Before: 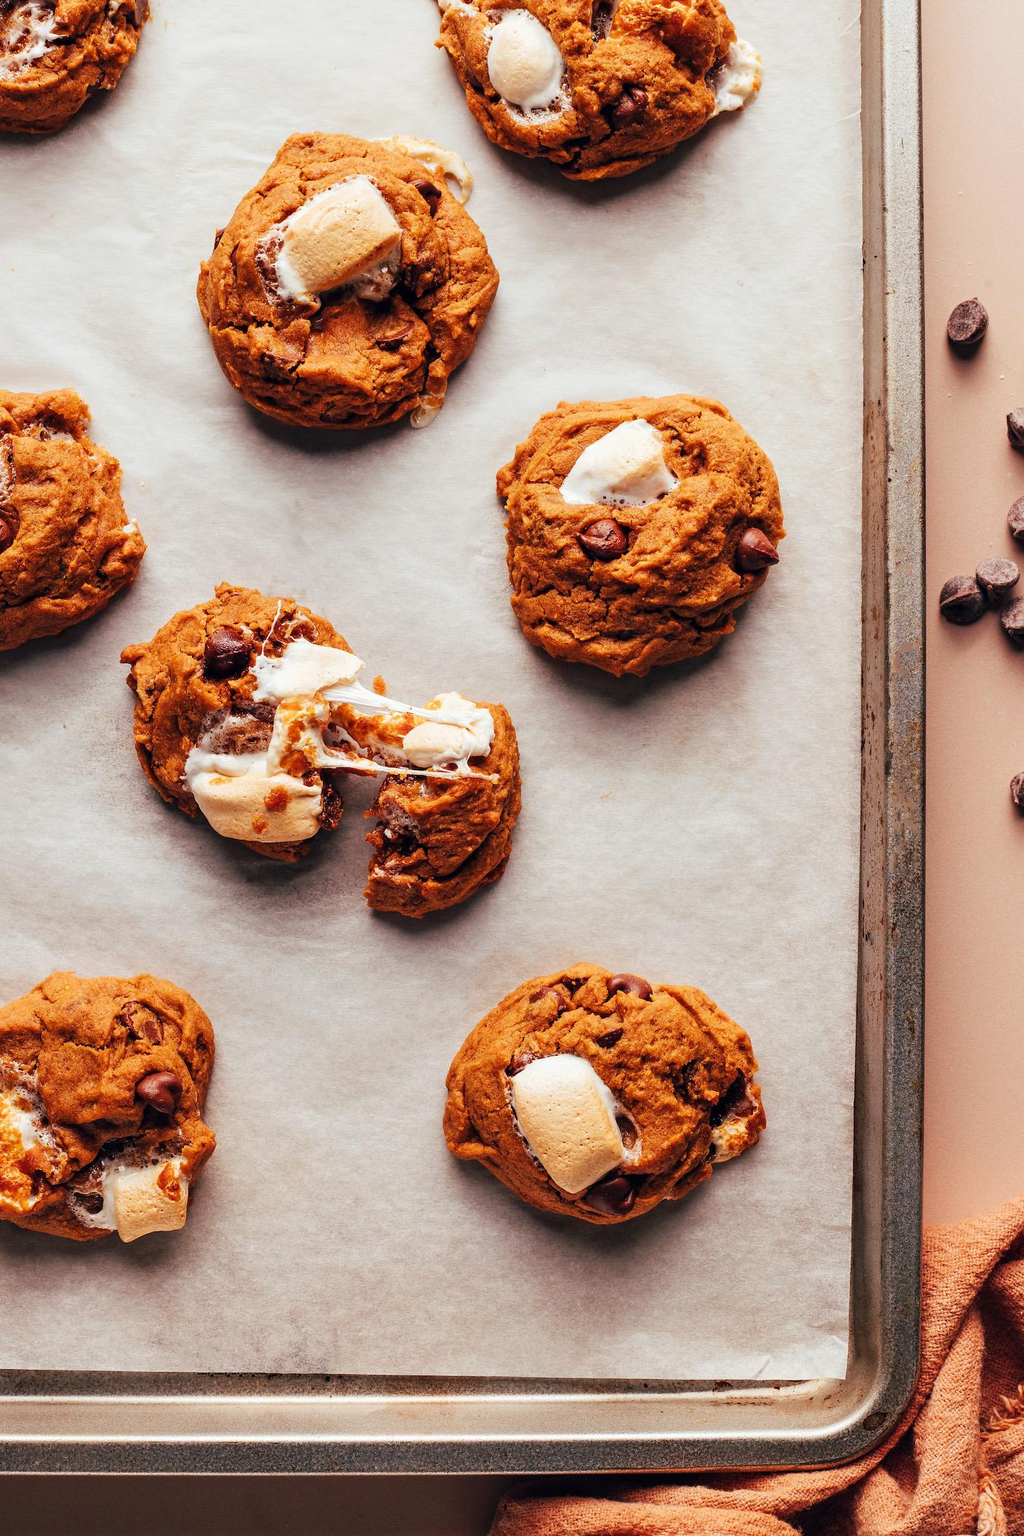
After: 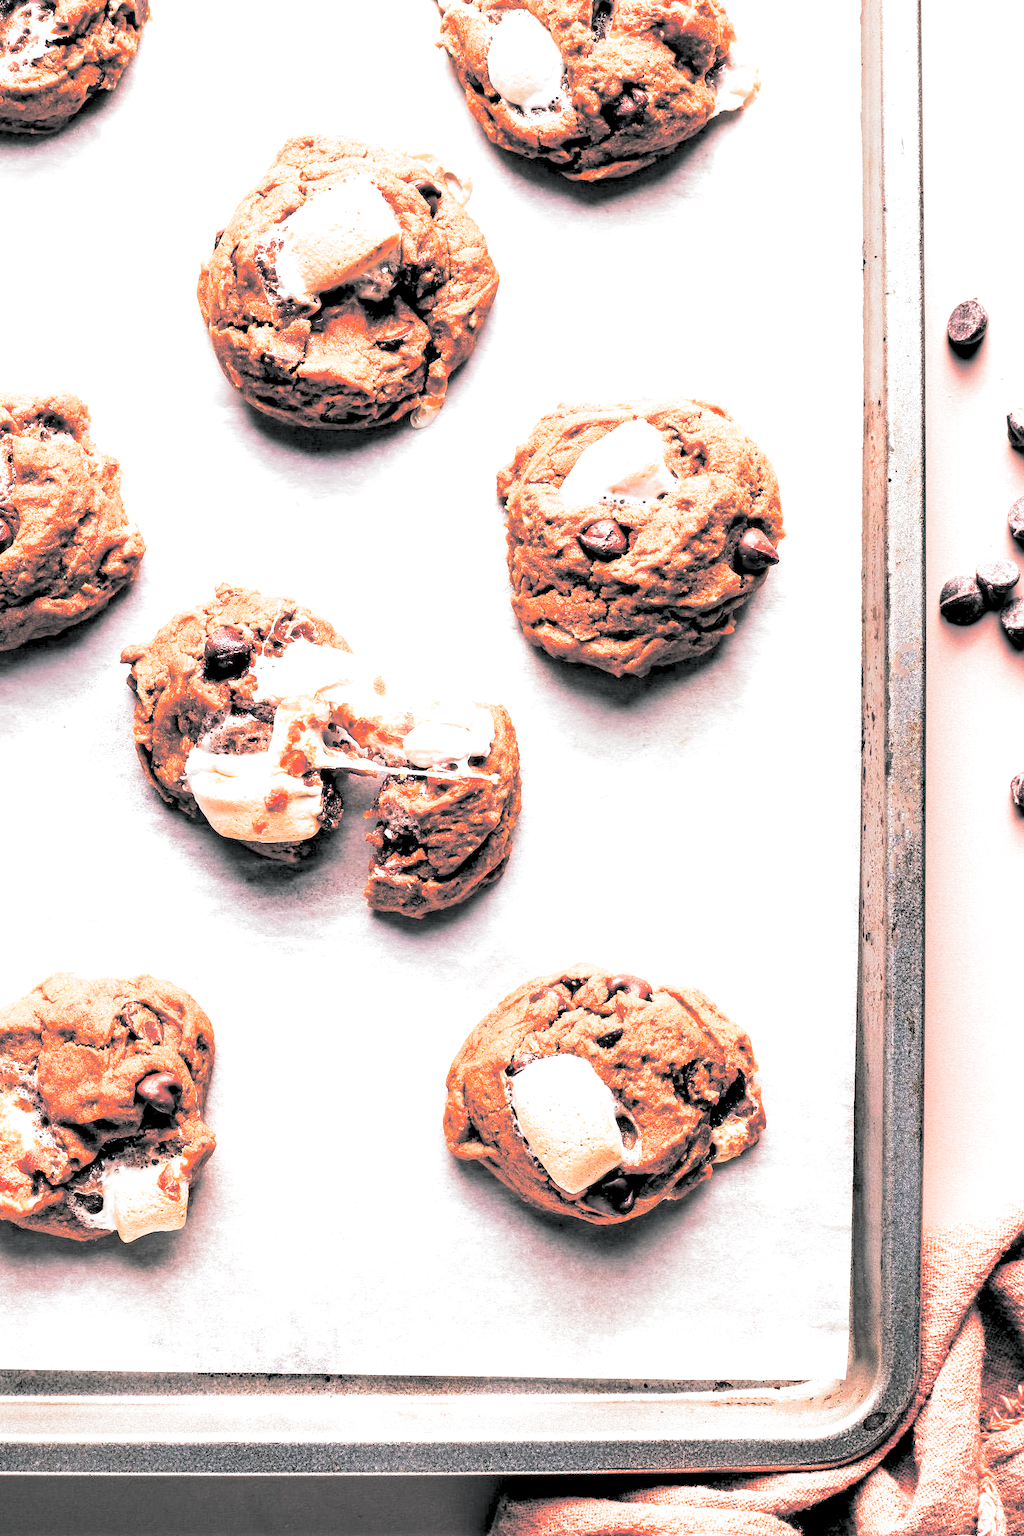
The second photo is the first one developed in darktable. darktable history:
tone equalizer: -8 EV -0.417 EV, -7 EV -0.389 EV, -6 EV -0.333 EV, -5 EV -0.222 EV, -3 EV 0.222 EV, -2 EV 0.333 EV, -1 EV 0.389 EV, +0 EV 0.417 EV, edges refinement/feathering 500, mask exposure compensation -1.57 EV, preserve details no
split-toning: shadows › hue 190.8°, shadows › saturation 0.05, highlights › hue 54°, highlights › saturation 0.05, compress 0%
levels: levels [0.093, 0.434, 0.988]
color calibration: x 0.37, y 0.382, temperature 4313.32 K
exposure: black level correction 0, exposure 0.7 EV, compensate exposure bias true, compensate highlight preservation false
